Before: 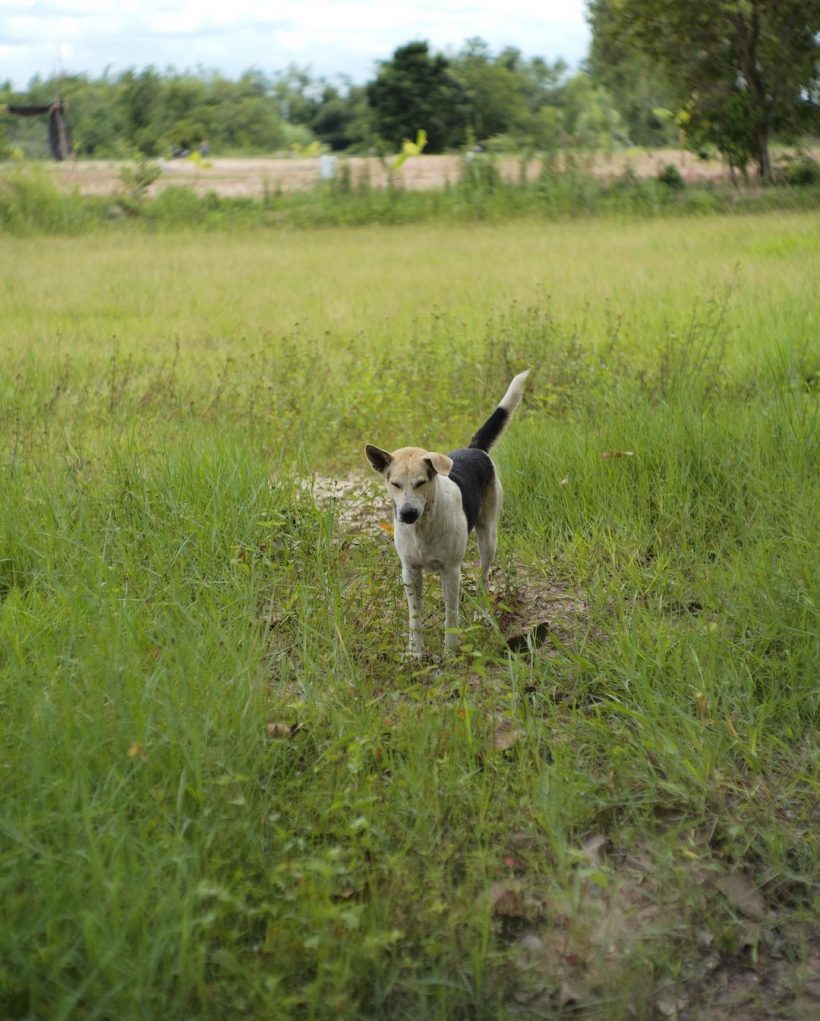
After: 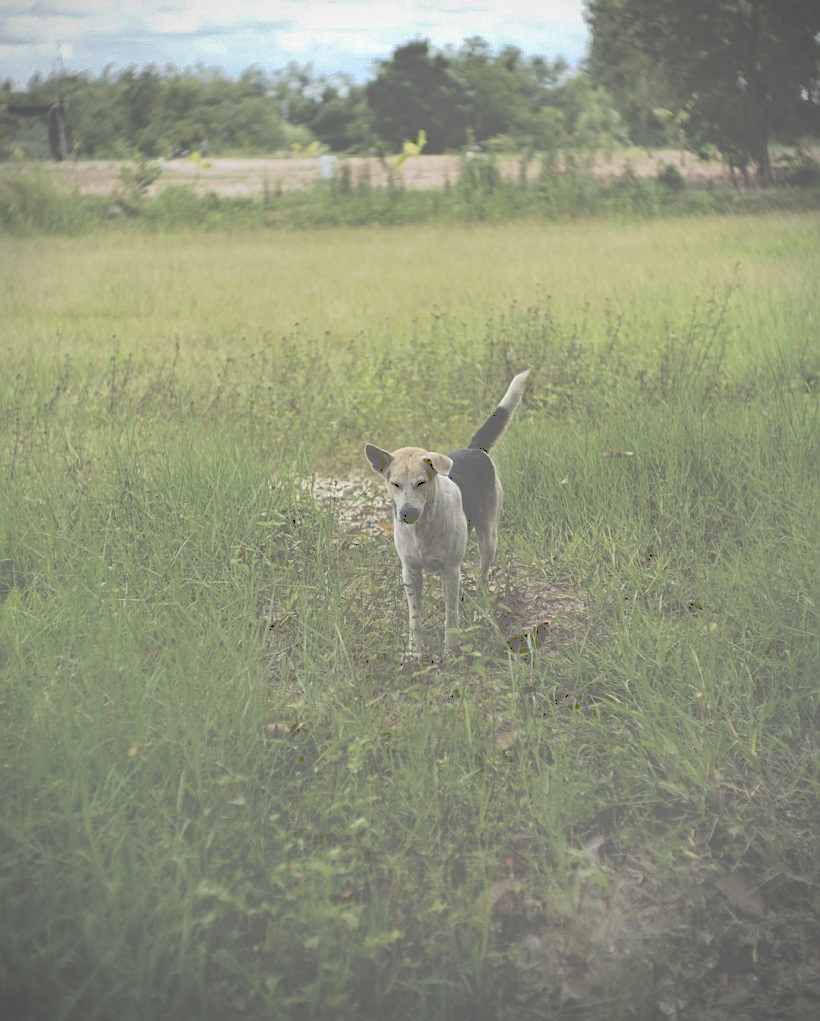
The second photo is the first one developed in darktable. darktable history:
local contrast: detail 130%
sharpen: on, module defaults
tone curve: curves: ch0 [(0, 0) (0.003, 0.453) (0.011, 0.457) (0.025, 0.457) (0.044, 0.463) (0.069, 0.464) (0.1, 0.471) (0.136, 0.475) (0.177, 0.481) (0.224, 0.486) (0.277, 0.496) (0.335, 0.515) (0.399, 0.544) (0.468, 0.577) (0.543, 0.621) (0.623, 0.67) (0.709, 0.73) (0.801, 0.788) (0.898, 0.848) (1, 1)], preserve colors none
vignetting: on, module defaults
